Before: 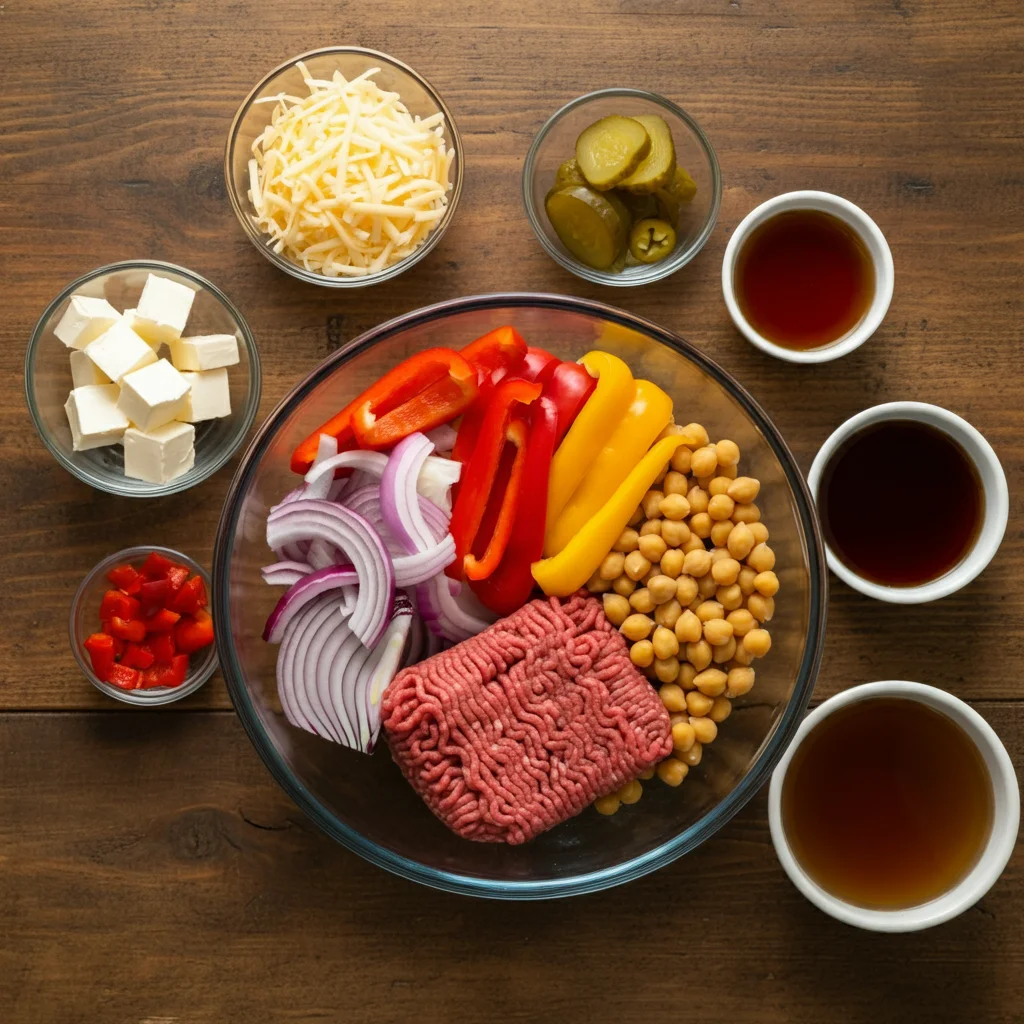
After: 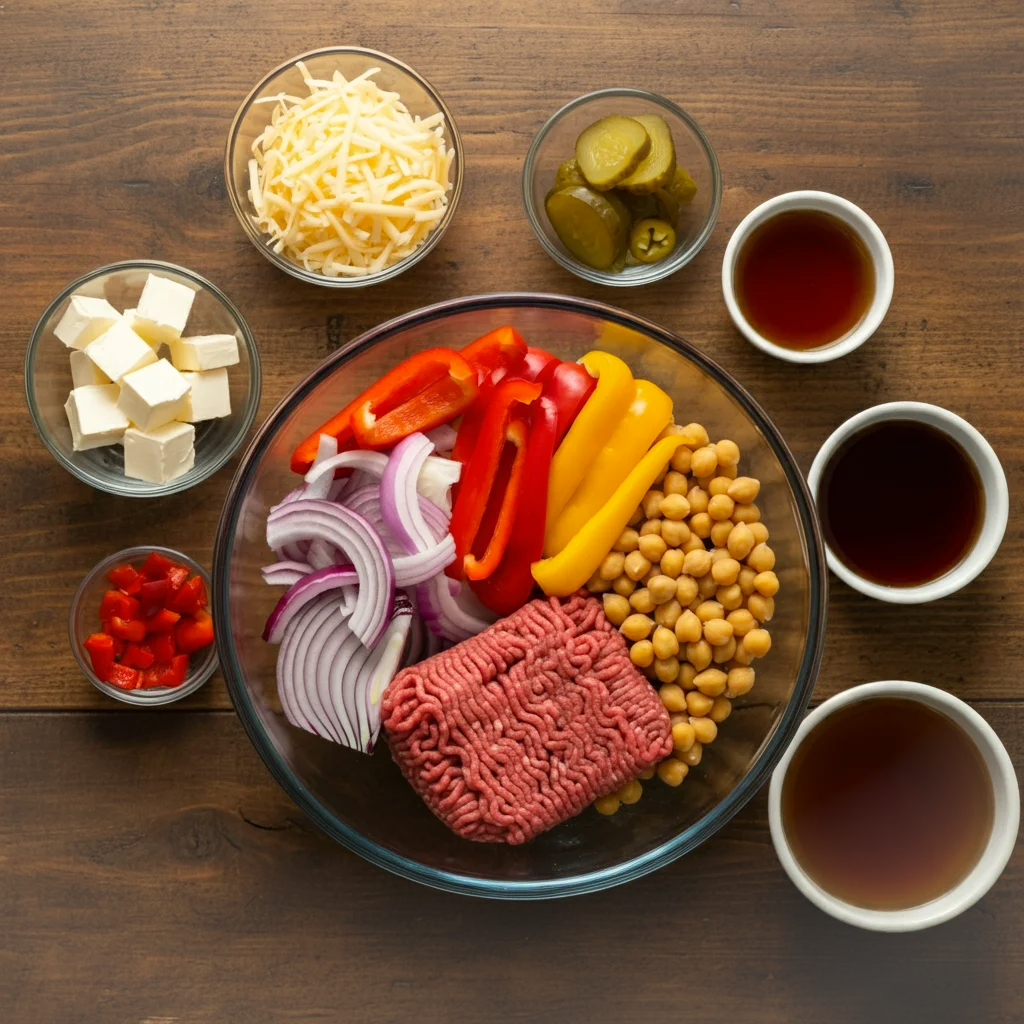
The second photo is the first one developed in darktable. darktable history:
vignetting: fall-off start 100.42%, brightness 0.045, saturation 0, width/height ratio 1.302
color correction: highlights b* 3
